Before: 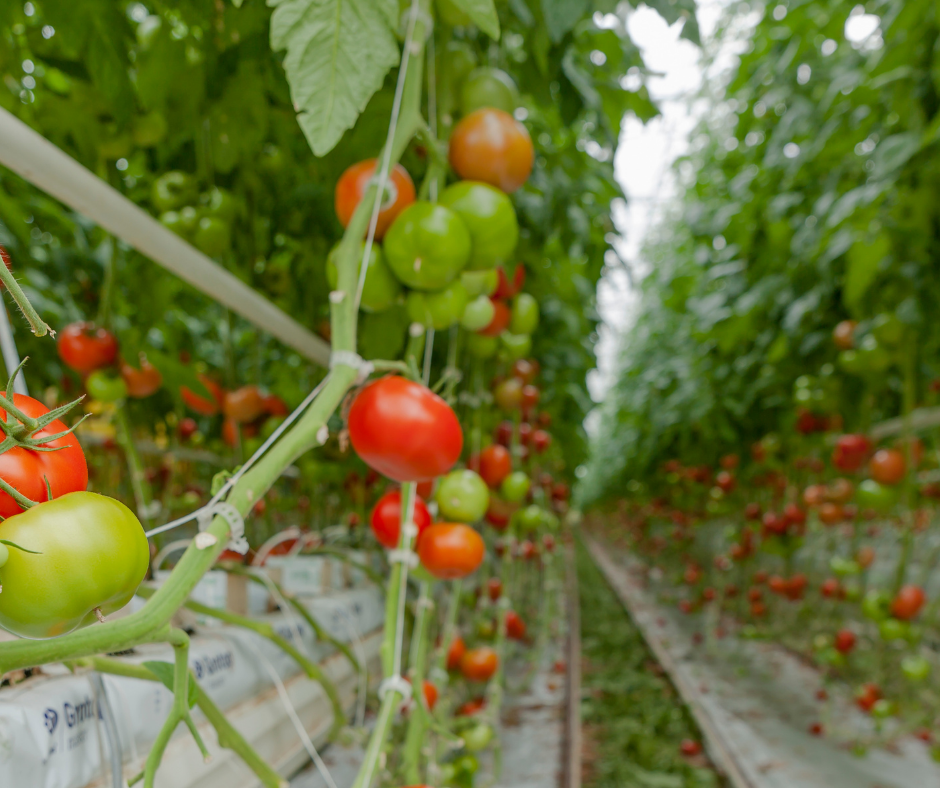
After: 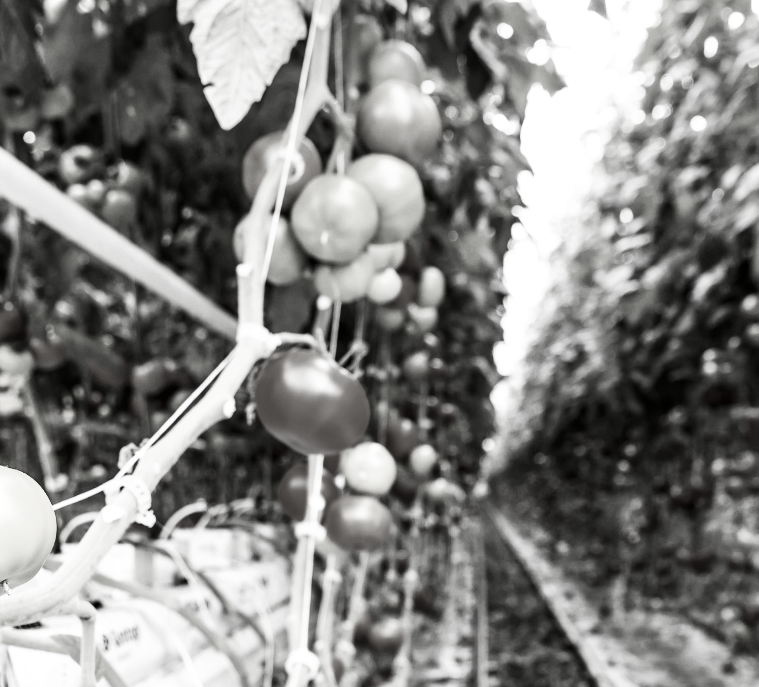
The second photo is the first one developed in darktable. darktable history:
exposure: black level correction 0, exposure 0.949 EV, compensate exposure bias true, compensate highlight preservation false
crop: left 9.906%, top 3.468%, right 9.285%, bottom 9.32%
contrast brightness saturation: contrast 0.021, brightness -0.984, saturation -0.982
base curve: curves: ch0 [(0, 0) (0.026, 0.03) (0.109, 0.232) (0.351, 0.748) (0.669, 0.968) (1, 1)], preserve colors none
